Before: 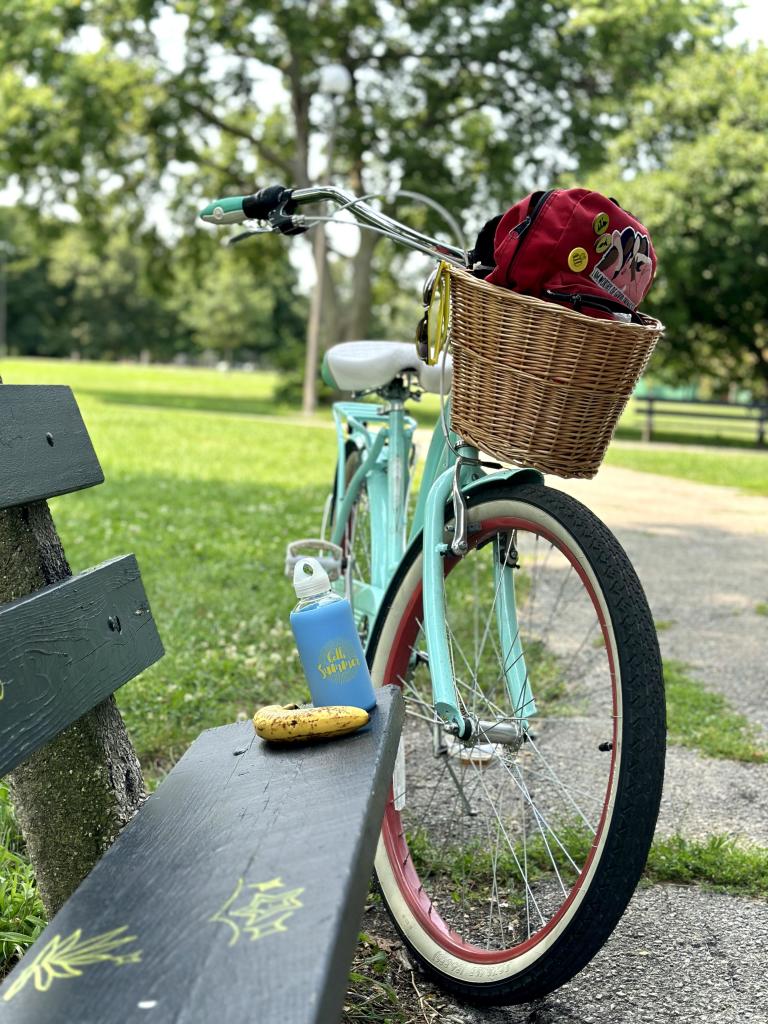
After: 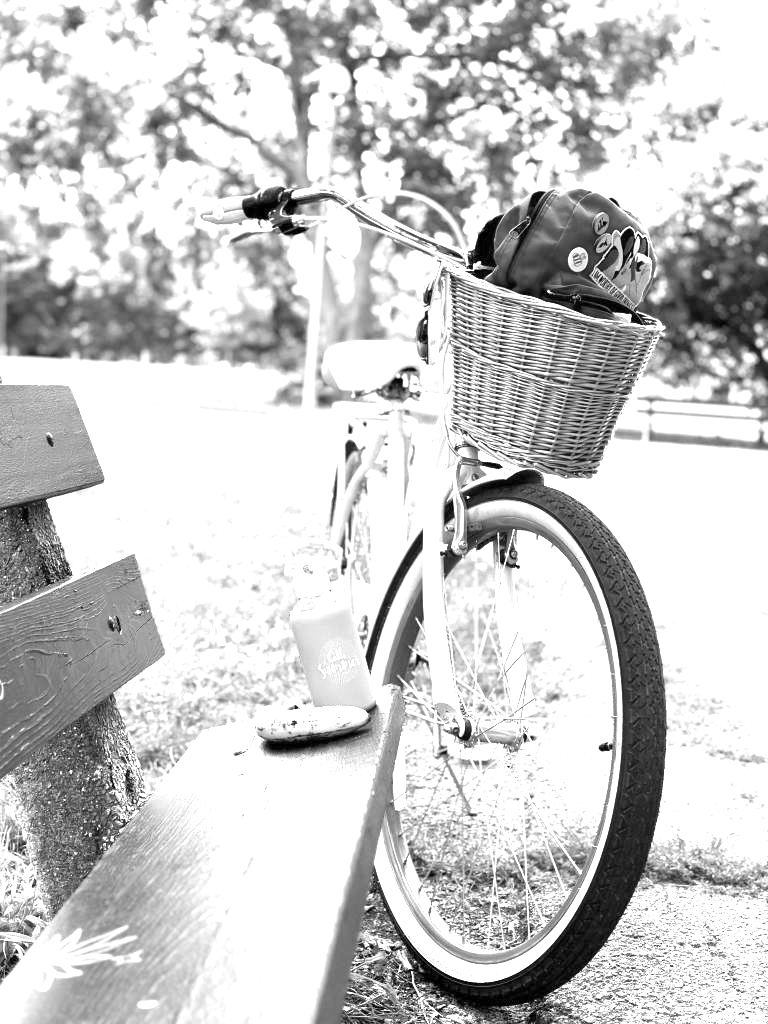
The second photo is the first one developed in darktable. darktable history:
monochrome: a 30.25, b 92.03
exposure: exposure 2 EV, compensate highlight preservation false
